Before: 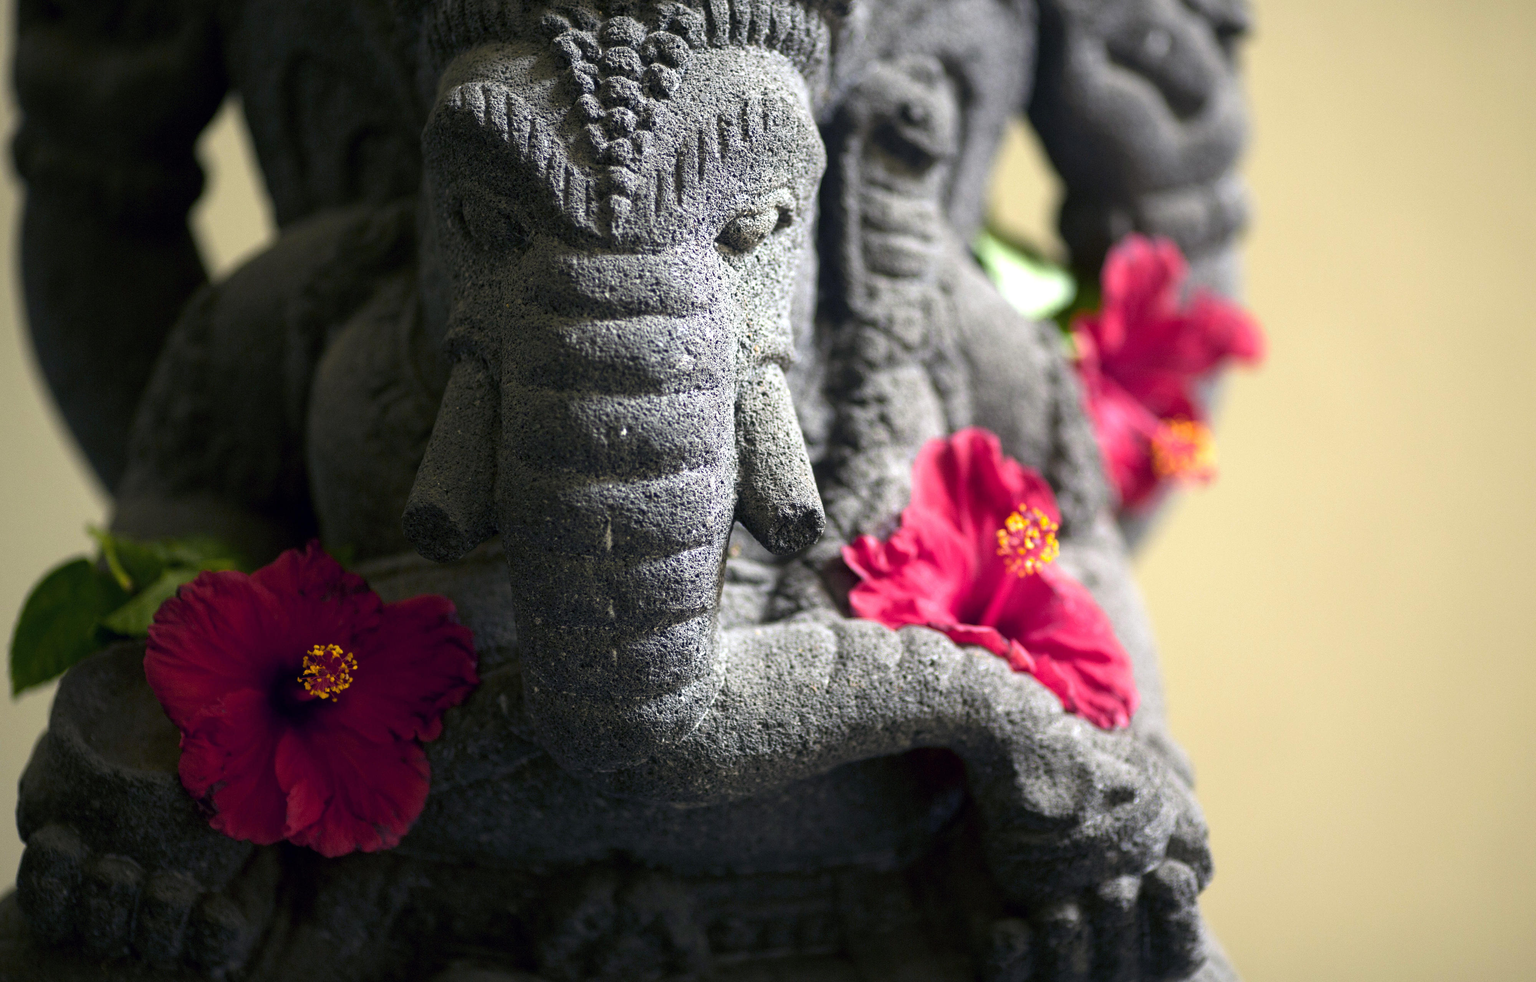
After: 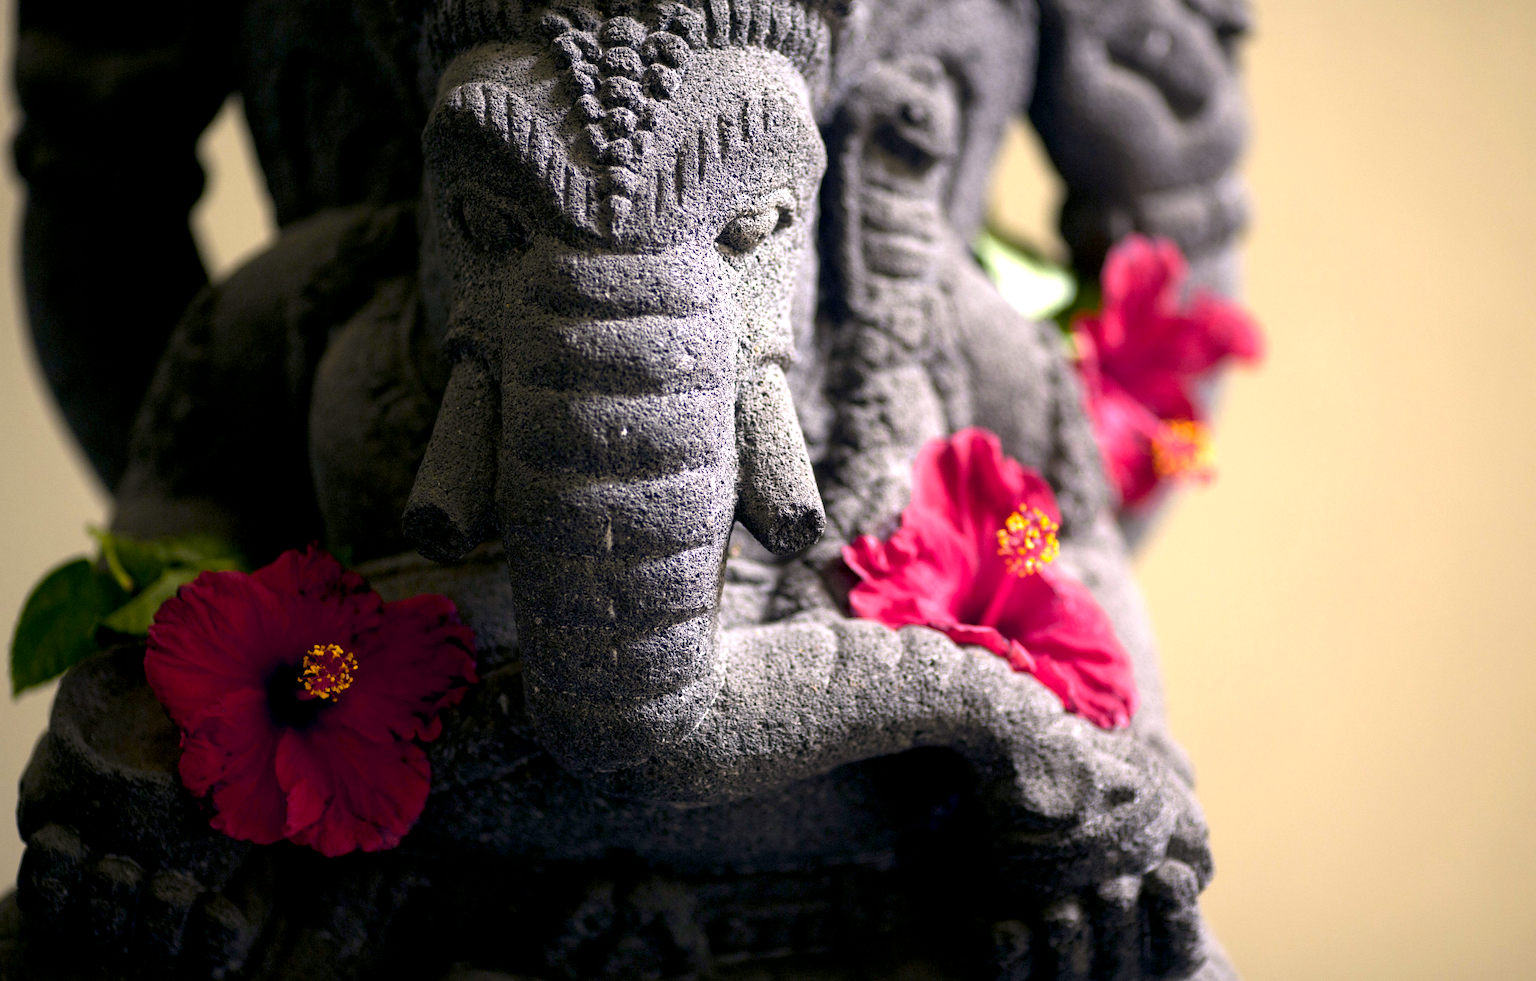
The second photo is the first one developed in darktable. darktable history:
exposure: black level correction 0.007, exposure 0.157 EV, compensate exposure bias true, compensate highlight preservation false
color calibration: output R [1.063, -0.012, -0.003, 0], output B [-0.079, 0.047, 1, 0], illuminant as shot in camera, x 0.359, y 0.363, temperature 4576.96 K
